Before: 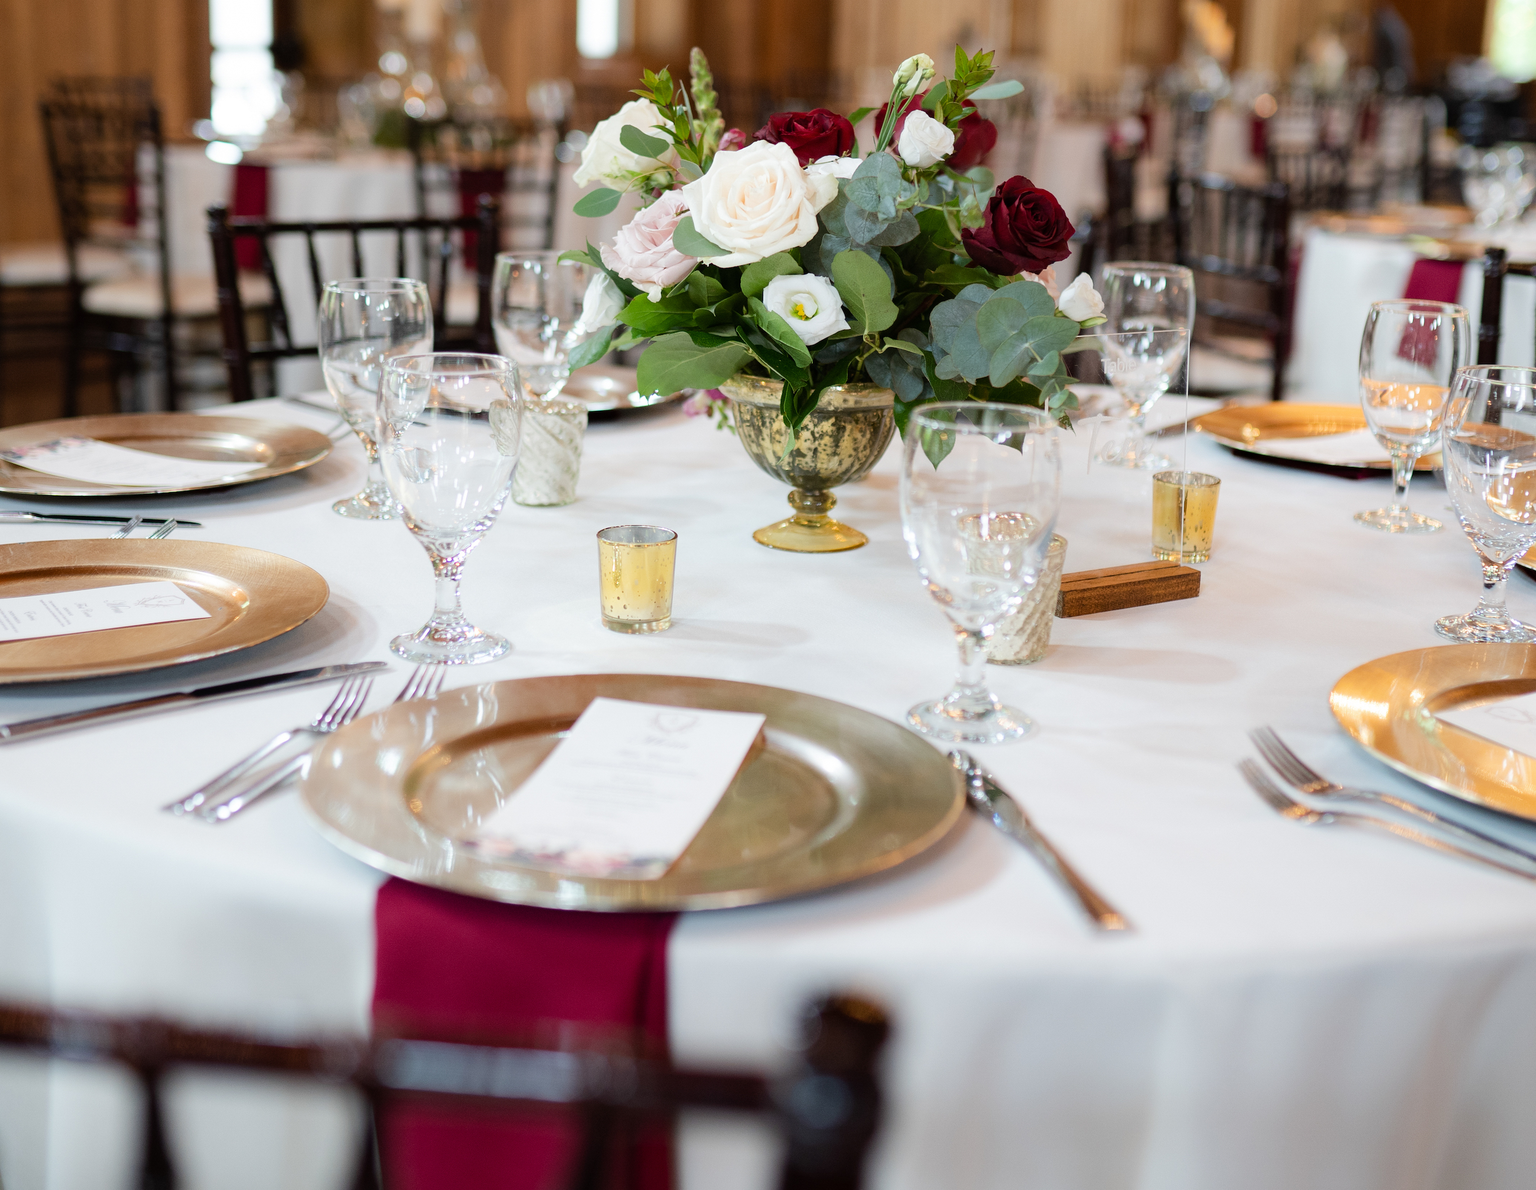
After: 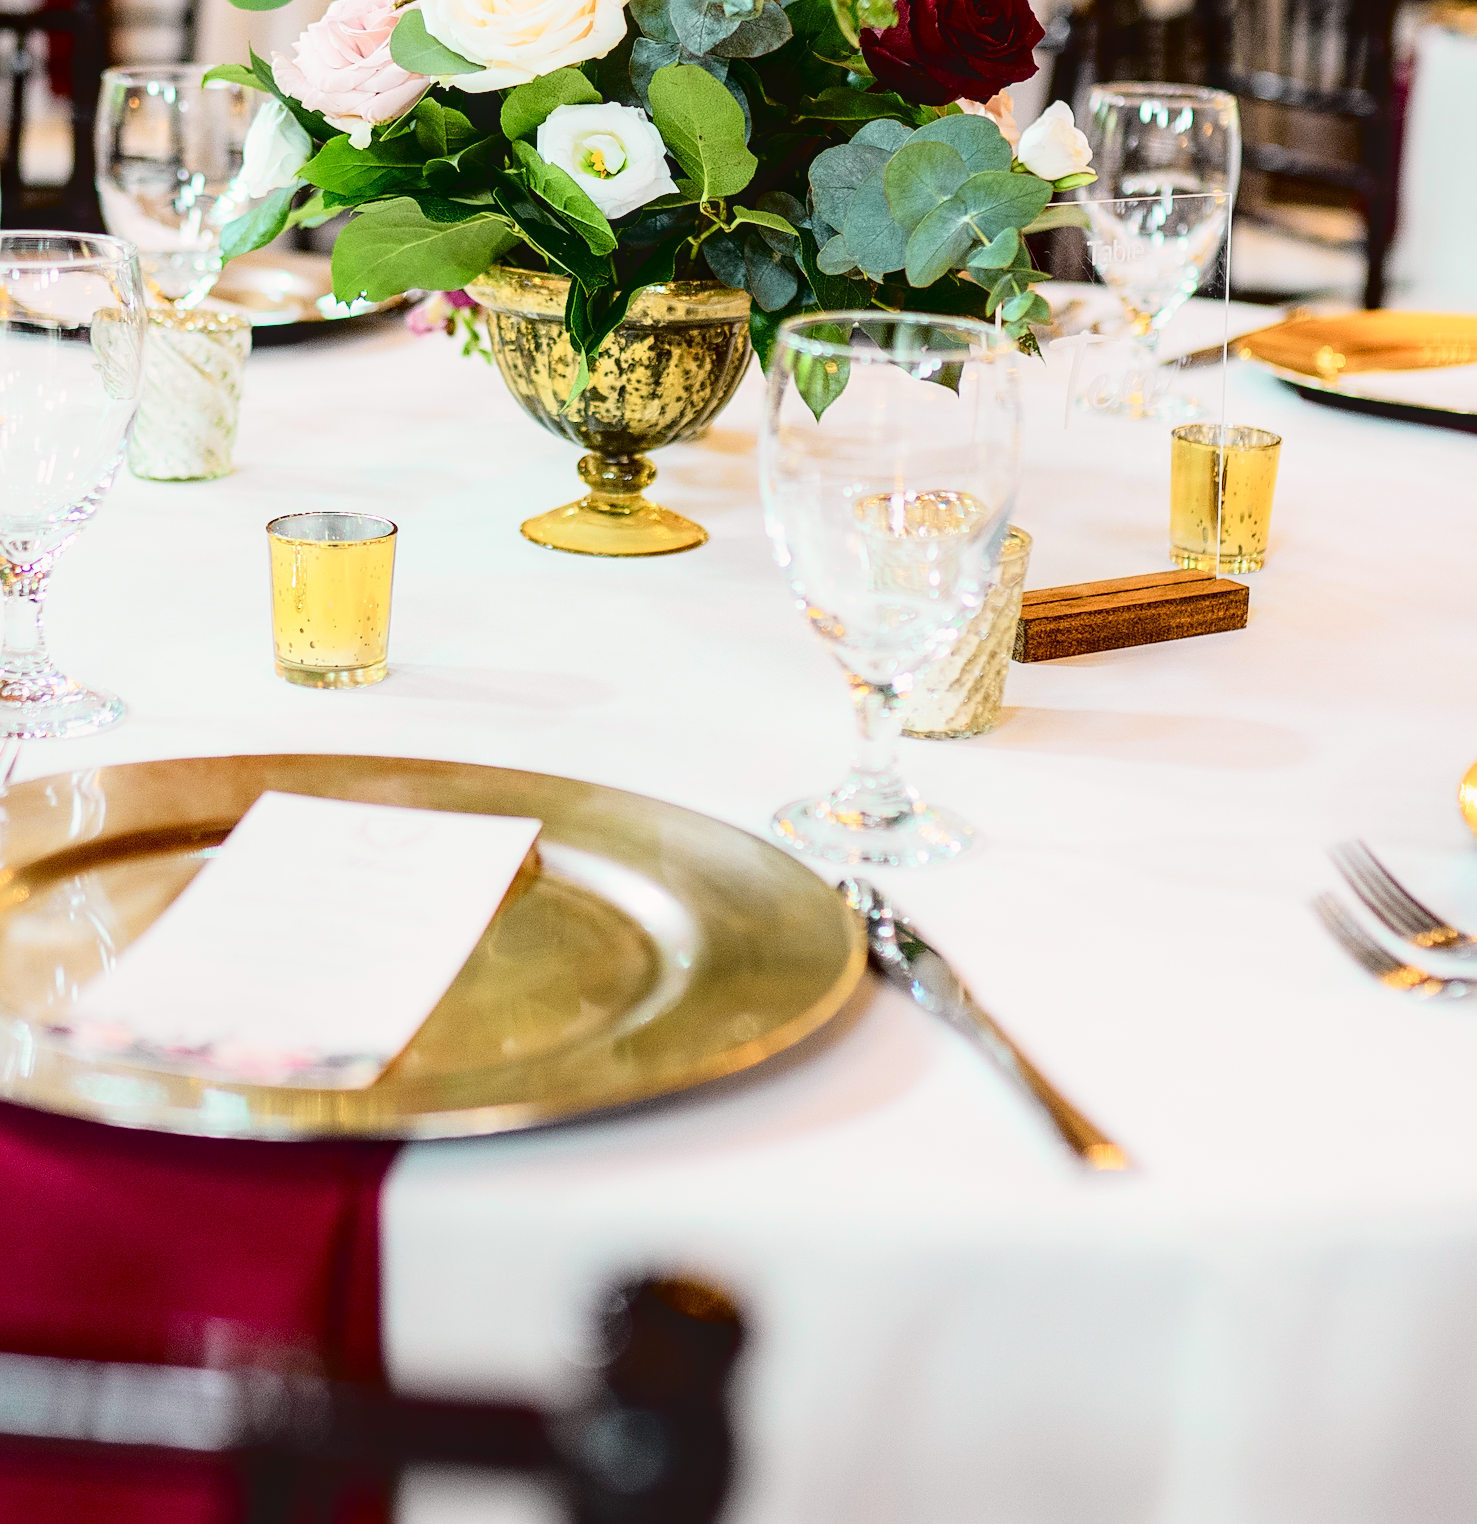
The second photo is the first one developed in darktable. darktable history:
crop and rotate: left 28.256%, top 17.734%, right 12.656%, bottom 3.573%
local contrast: on, module defaults
sharpen: on, module defaults
tone curve: curves: ch0 [(0, 0.022) (0.177, 0.086) (0.392, 0.438) (0.704, 0.844) (0.858, 0.938) (1, 0.981)]; ch1 [(0, 0) (0.402, 0.36) (0.476, 0.456) (0.498, 0.501) (0.518, 0.521) (0.58, 0.598) (0.619, 0.65) (0.692, 0.737) (1, 1)]; ch2 [(0, 0) (0.415, 0.438) (0.483, 0.499) (0.503, 0.507) (0.526, 0.537) (0.563, 0.624) (0.626, 0.714) (0.699, 0.753) (0.997, 0.858)], color space Lab, independent channels
